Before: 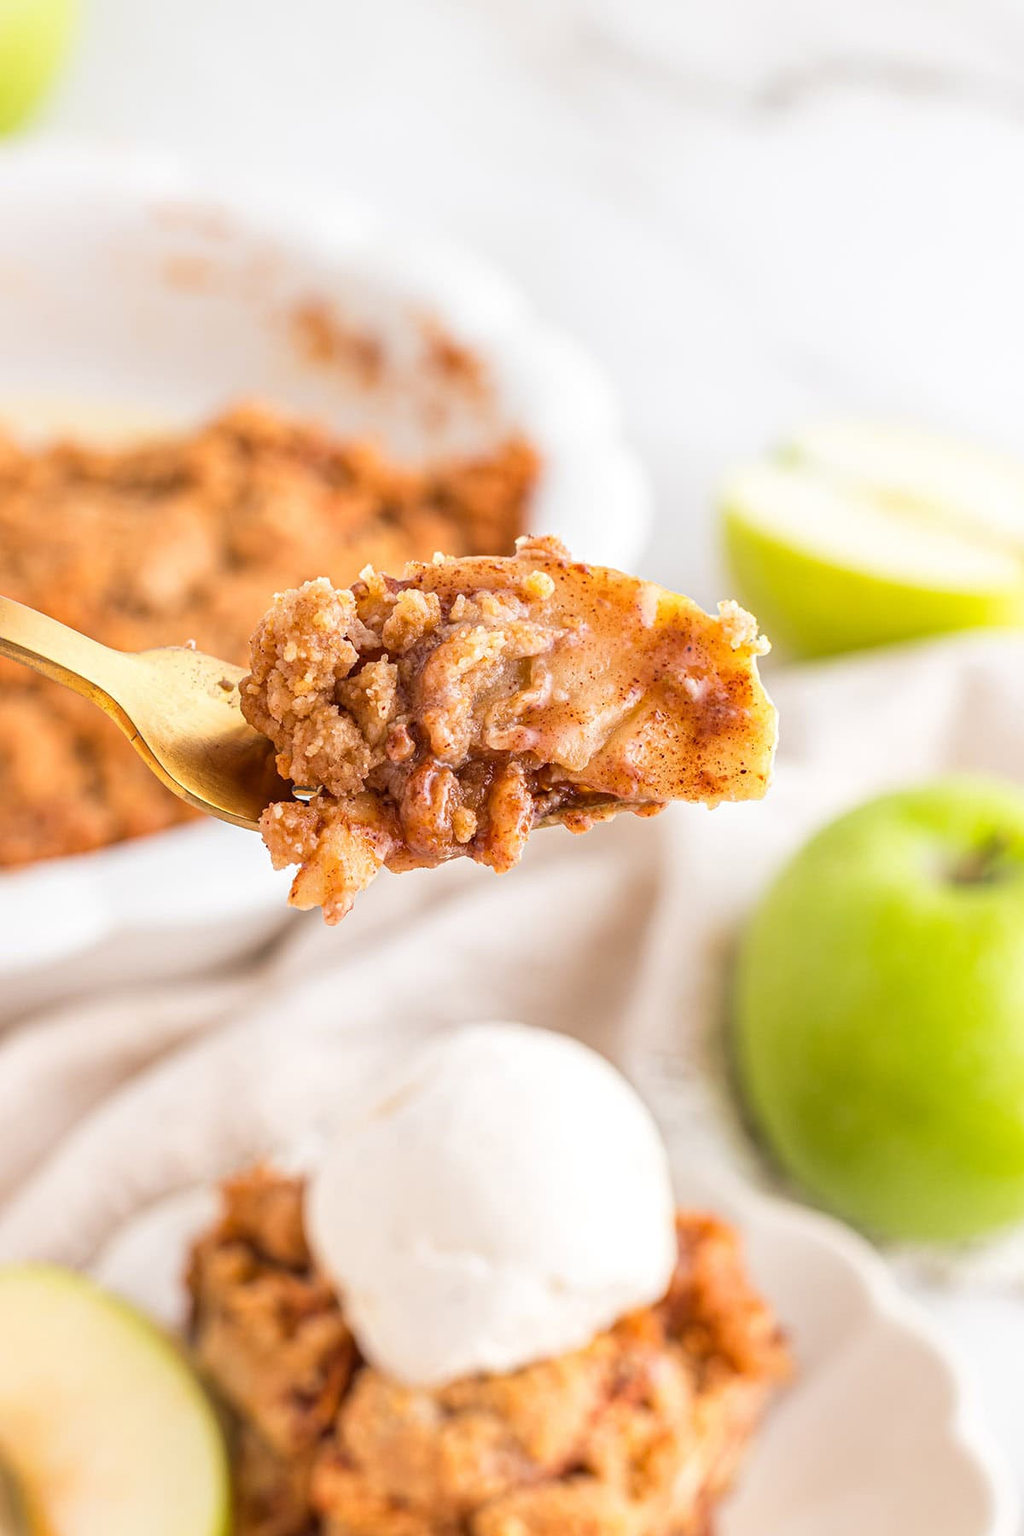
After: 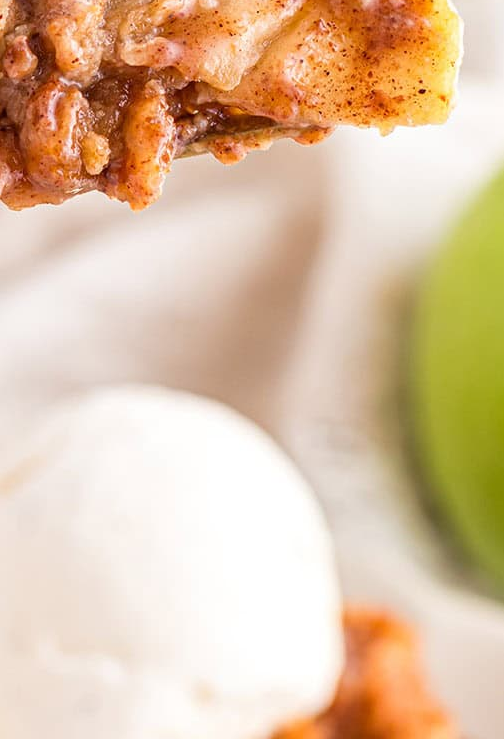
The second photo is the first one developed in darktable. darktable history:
crop: left 37.428%, top 45.177%, right 20.53%, bottom 13.752%
